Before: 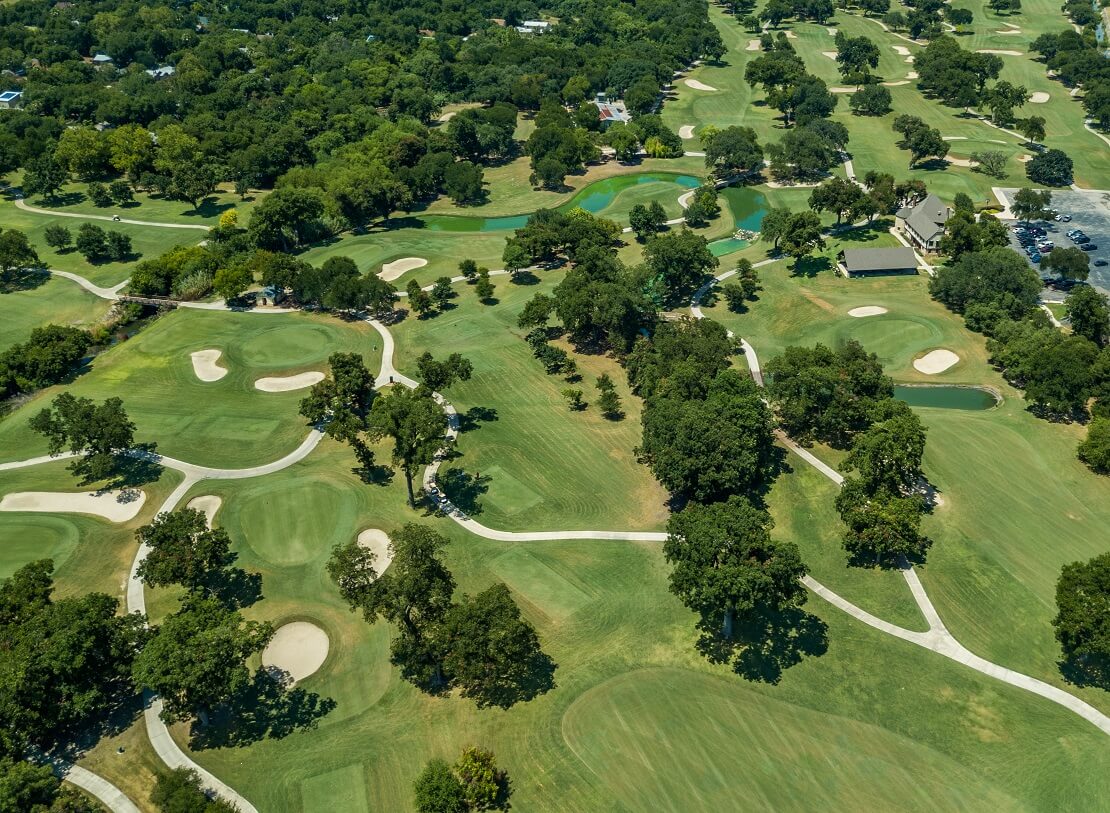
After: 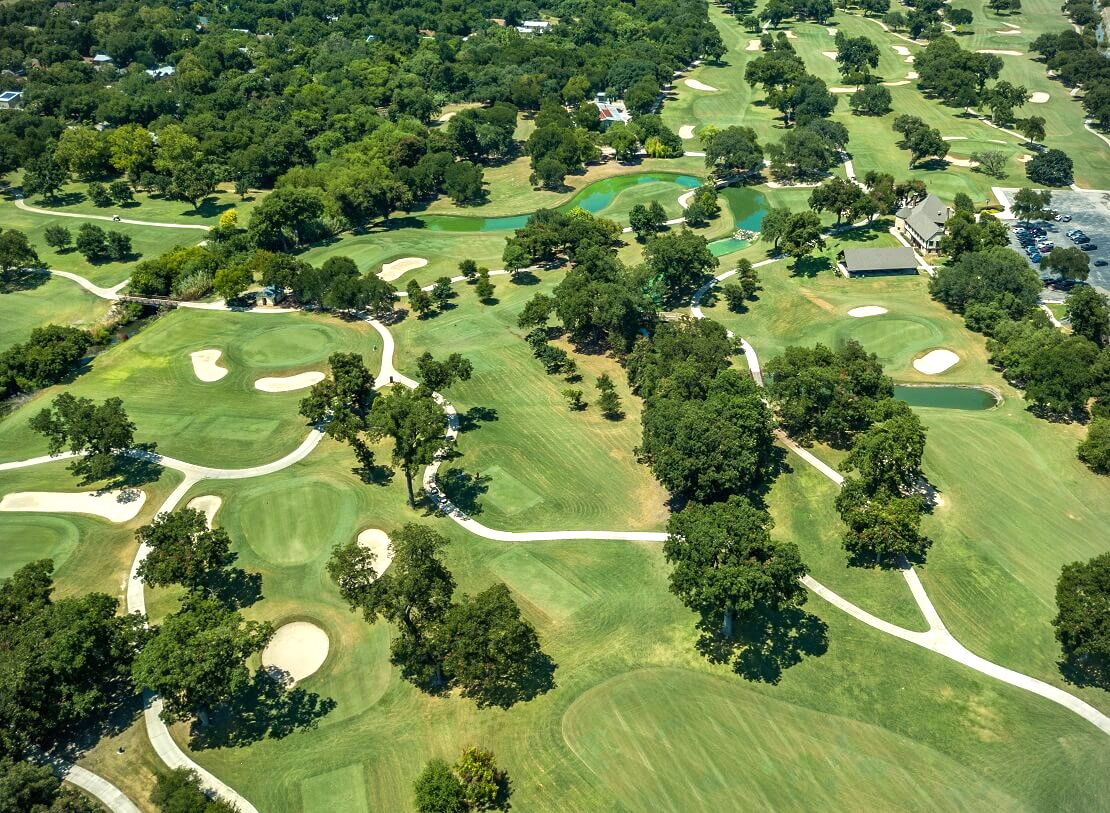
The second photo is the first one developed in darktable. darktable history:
shadows and highlights: shadows 12, white point adjustment 1.2, soften with gaussian
exposure: exposure 0.6 EV, compensate highlight preservation false
vignetting: fall-off start 92.6%, brightness -0.52, saturation -0.51, center (-0.012, 0)
